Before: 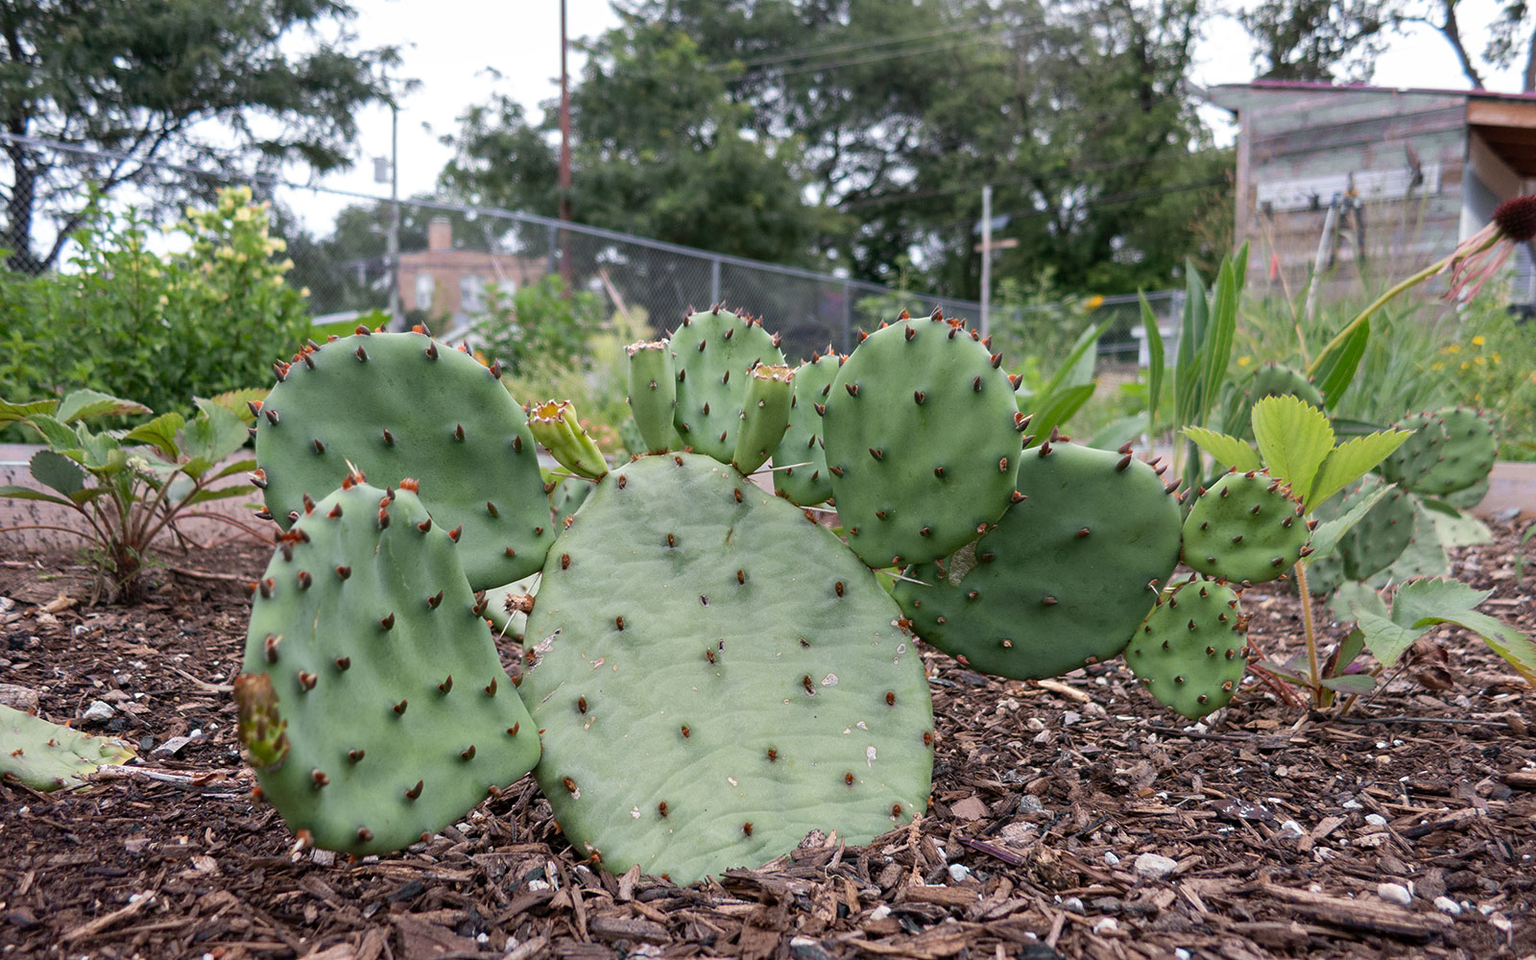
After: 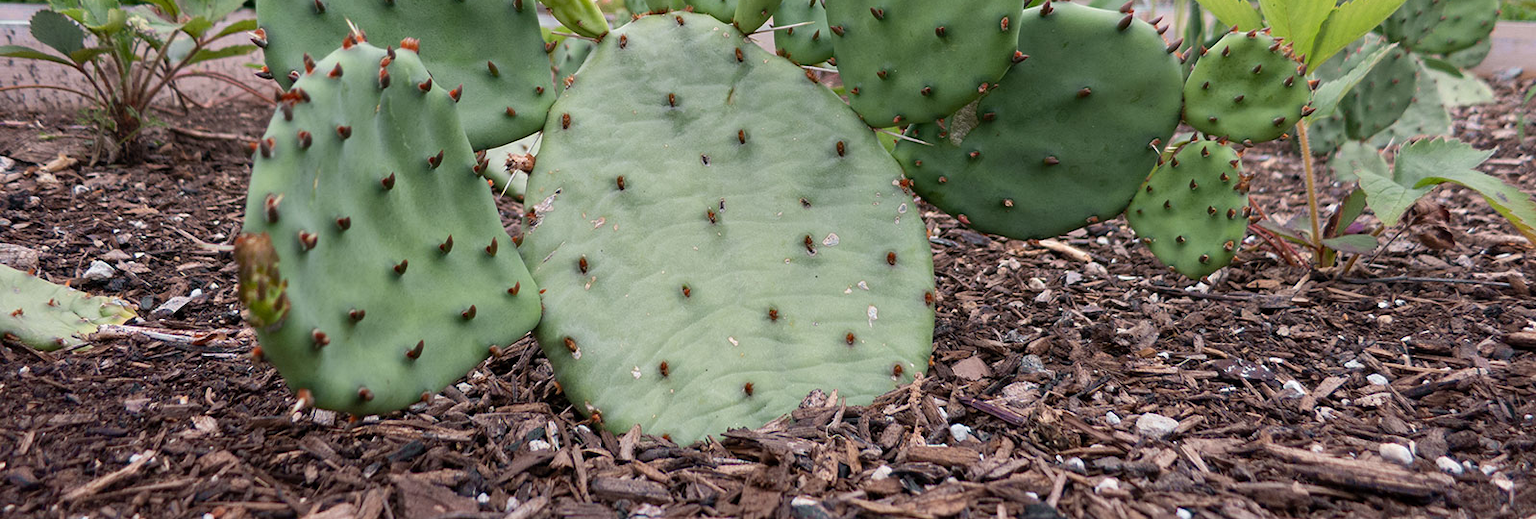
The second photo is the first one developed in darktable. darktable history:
crop and rotate: top 45.924%, right 0.107%
